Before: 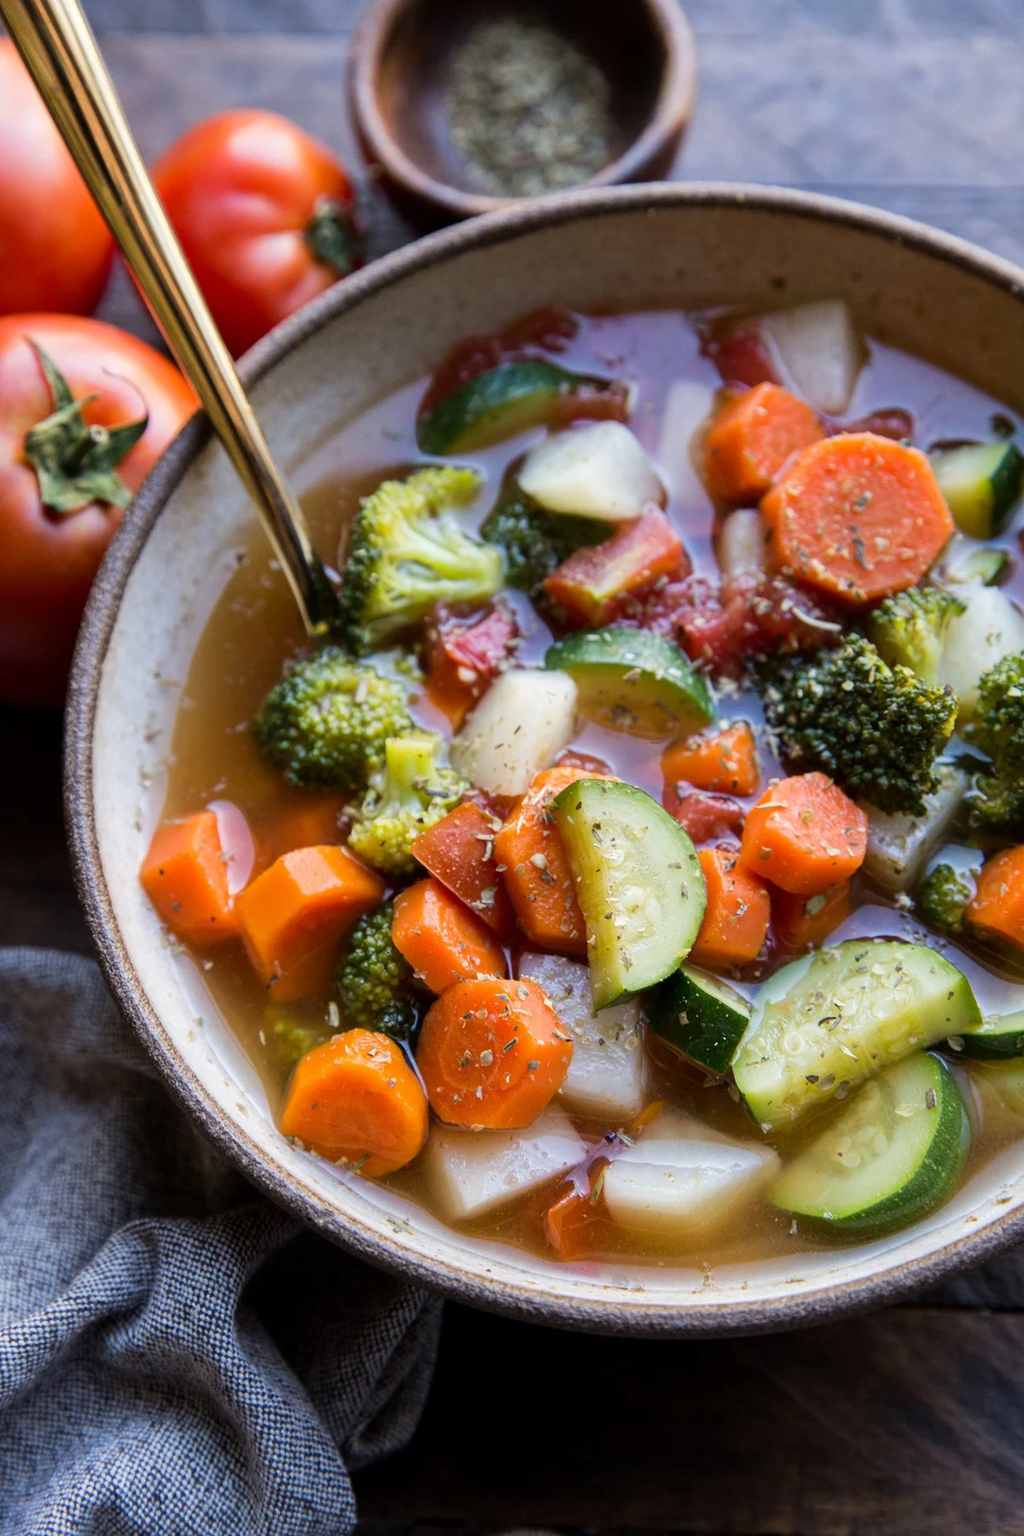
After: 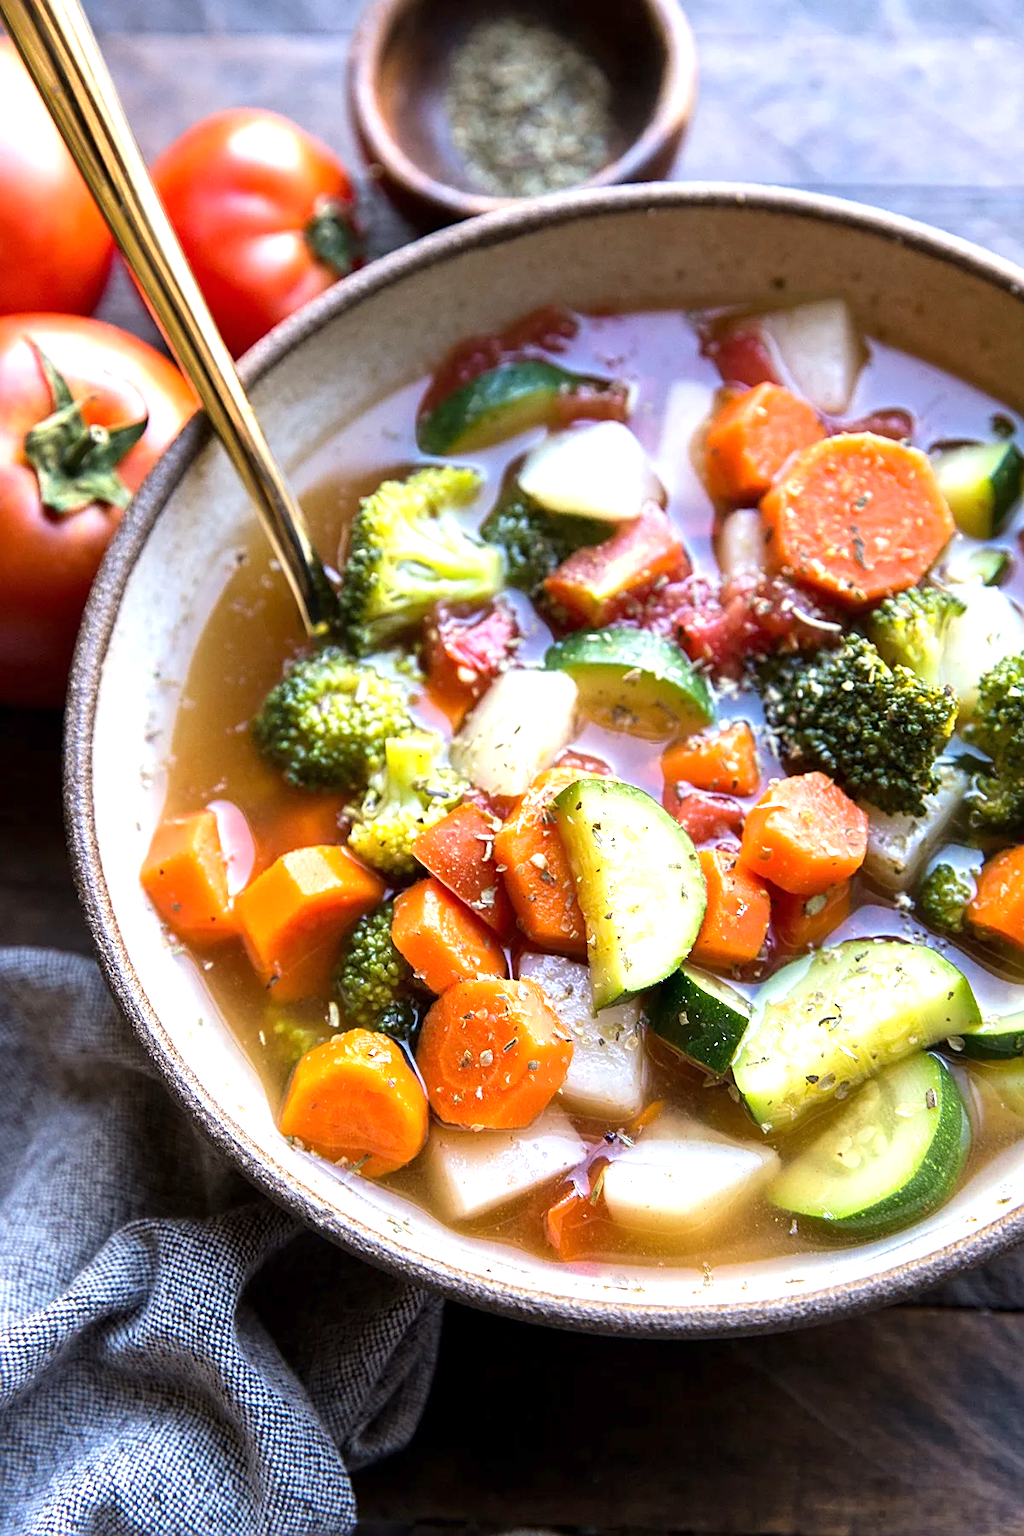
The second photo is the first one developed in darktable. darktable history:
sharpen: on, module defaults
exposure: exposure 0.999 EV, compensate highlight preservation false
